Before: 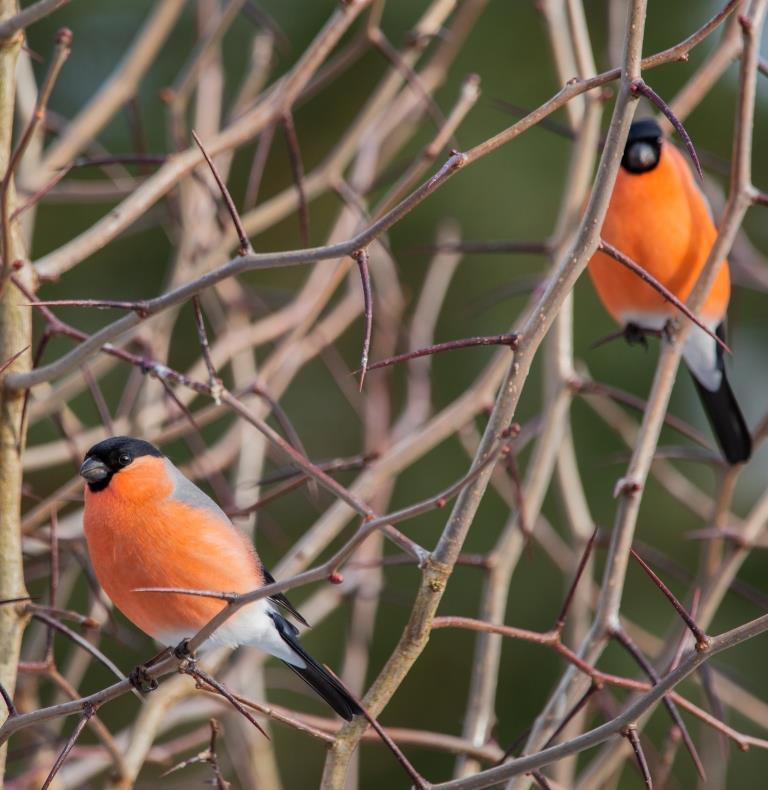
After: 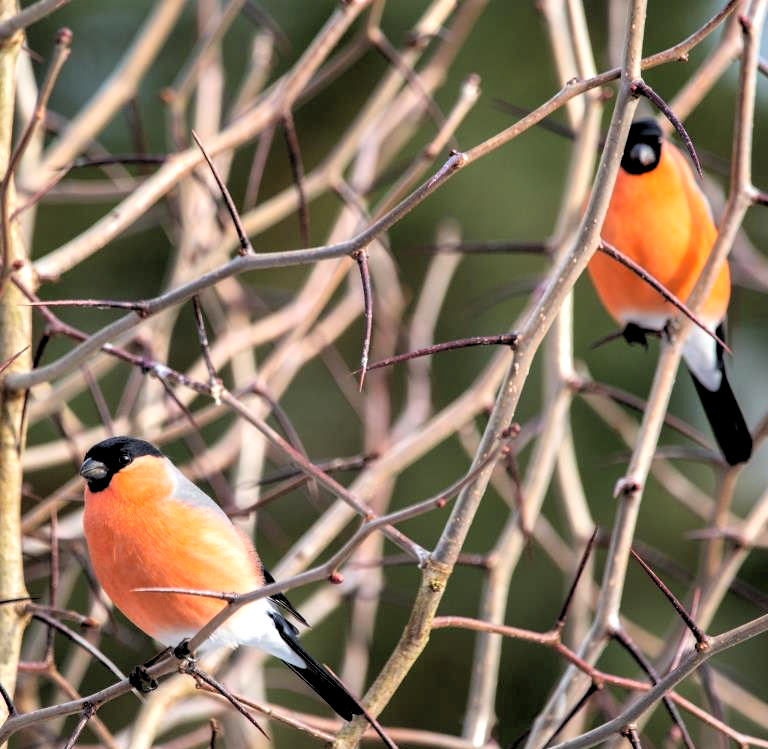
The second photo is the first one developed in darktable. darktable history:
crop and rotate: top 0%, bottom 5.097%
rgb levels: levels [[0.034, 0.472, 0.904], [0, 0.5, 1], [0, 0.5, 1]]
exposure: black level correction 0, exposure 0.7 EV, compensate exposure bias true, compensate highlight preservation false
